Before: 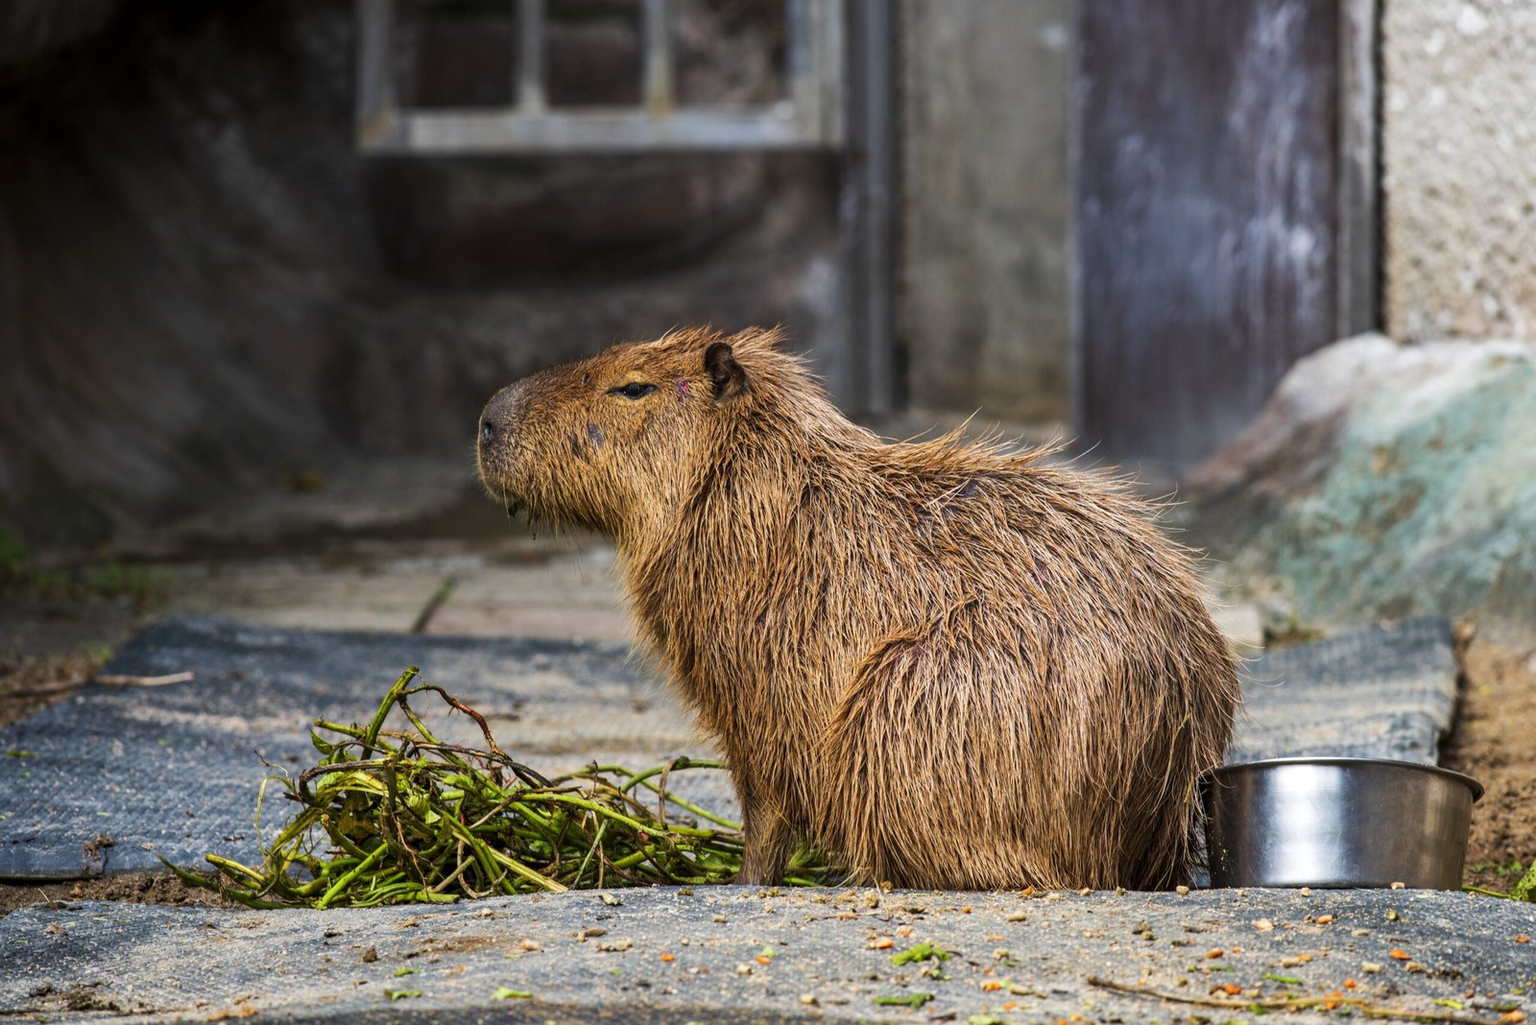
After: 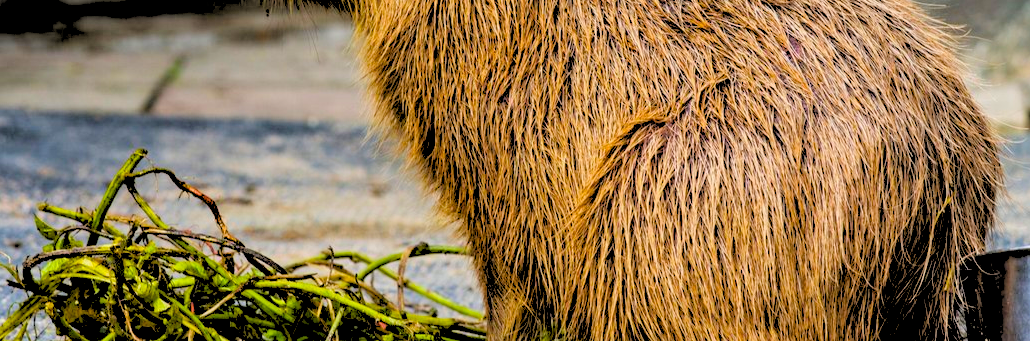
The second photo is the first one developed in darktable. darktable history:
exposure: black level correction 0.001, exposure -0.125 EV, compensate exposure bias true, compensate highlight preservation false
crop: left 18.091%, top 51.13%, right 17.525%, bottom 16.85%
rgb levels: levels [[0.027, 0.429, 0.996], [0, 0.5, 1], [0, 0.5, 1]]
color balance rgb: perceptual saturation grading › global saturation 30%, global vibrance 20%
